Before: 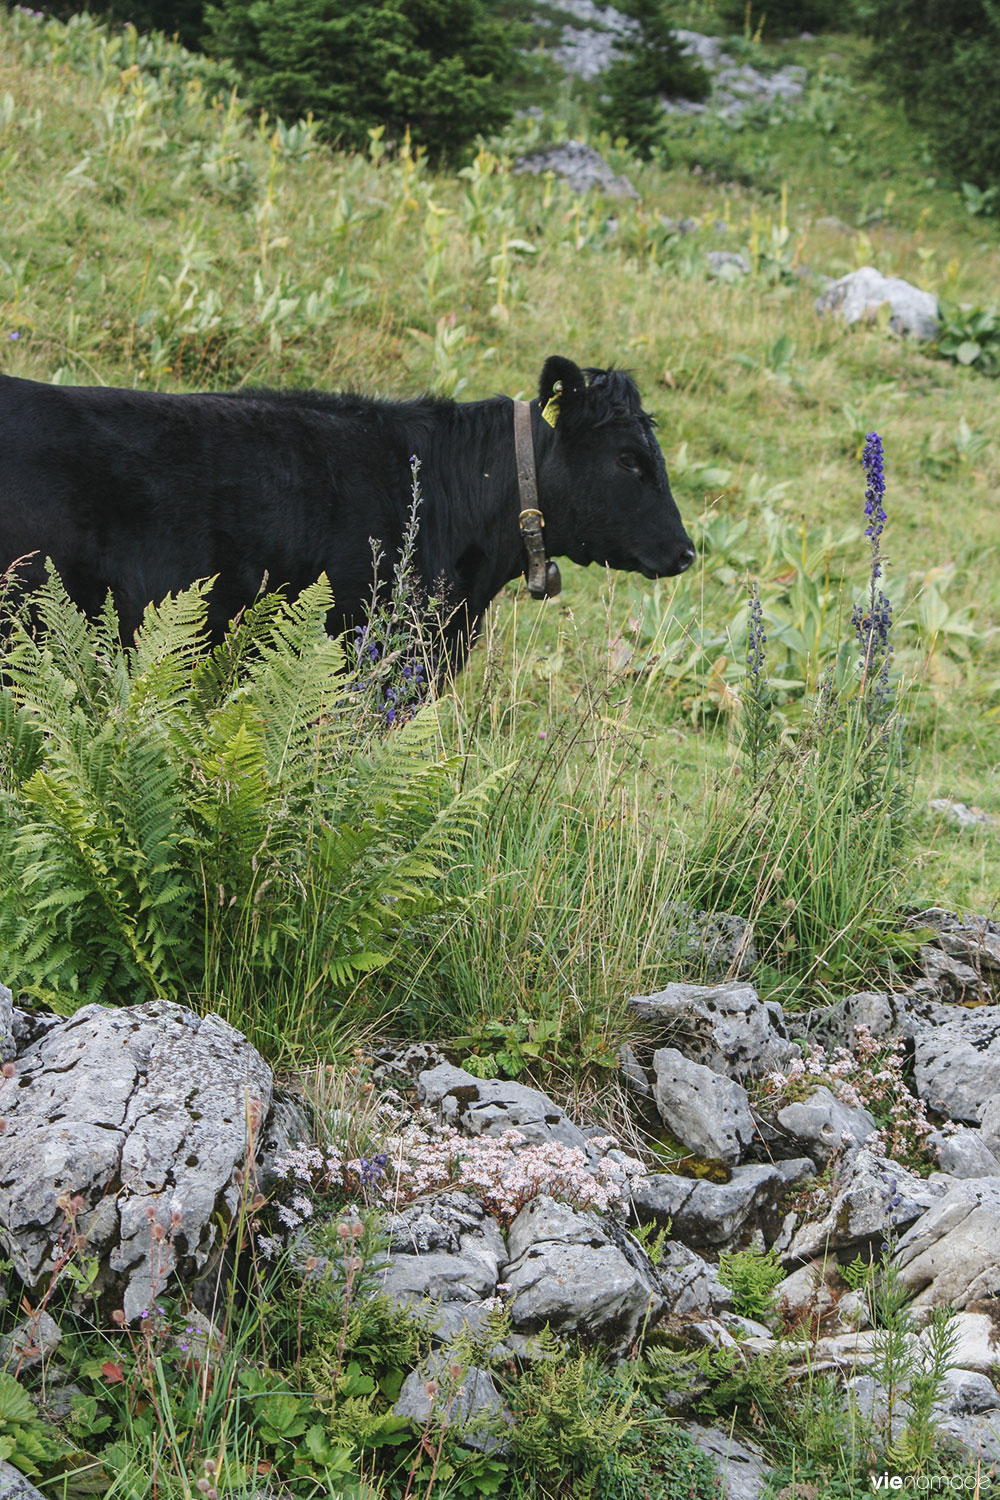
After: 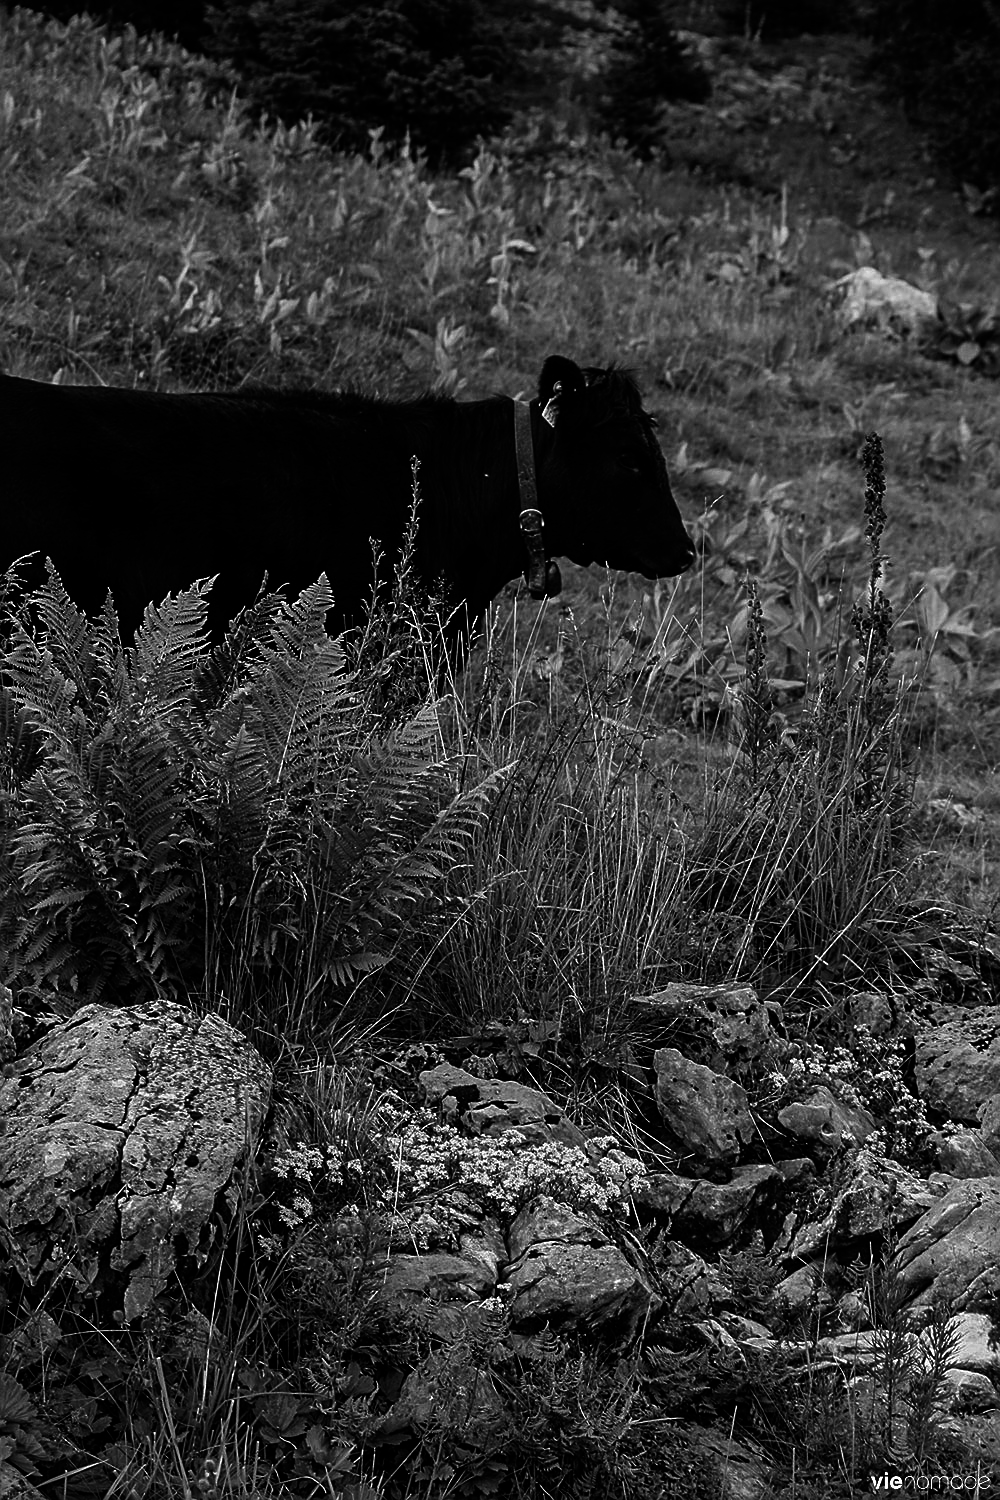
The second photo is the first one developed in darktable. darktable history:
contrast brightness saturation: contrast 0.02, brightness -1, saturation -1
sharpen: on, module defaults
